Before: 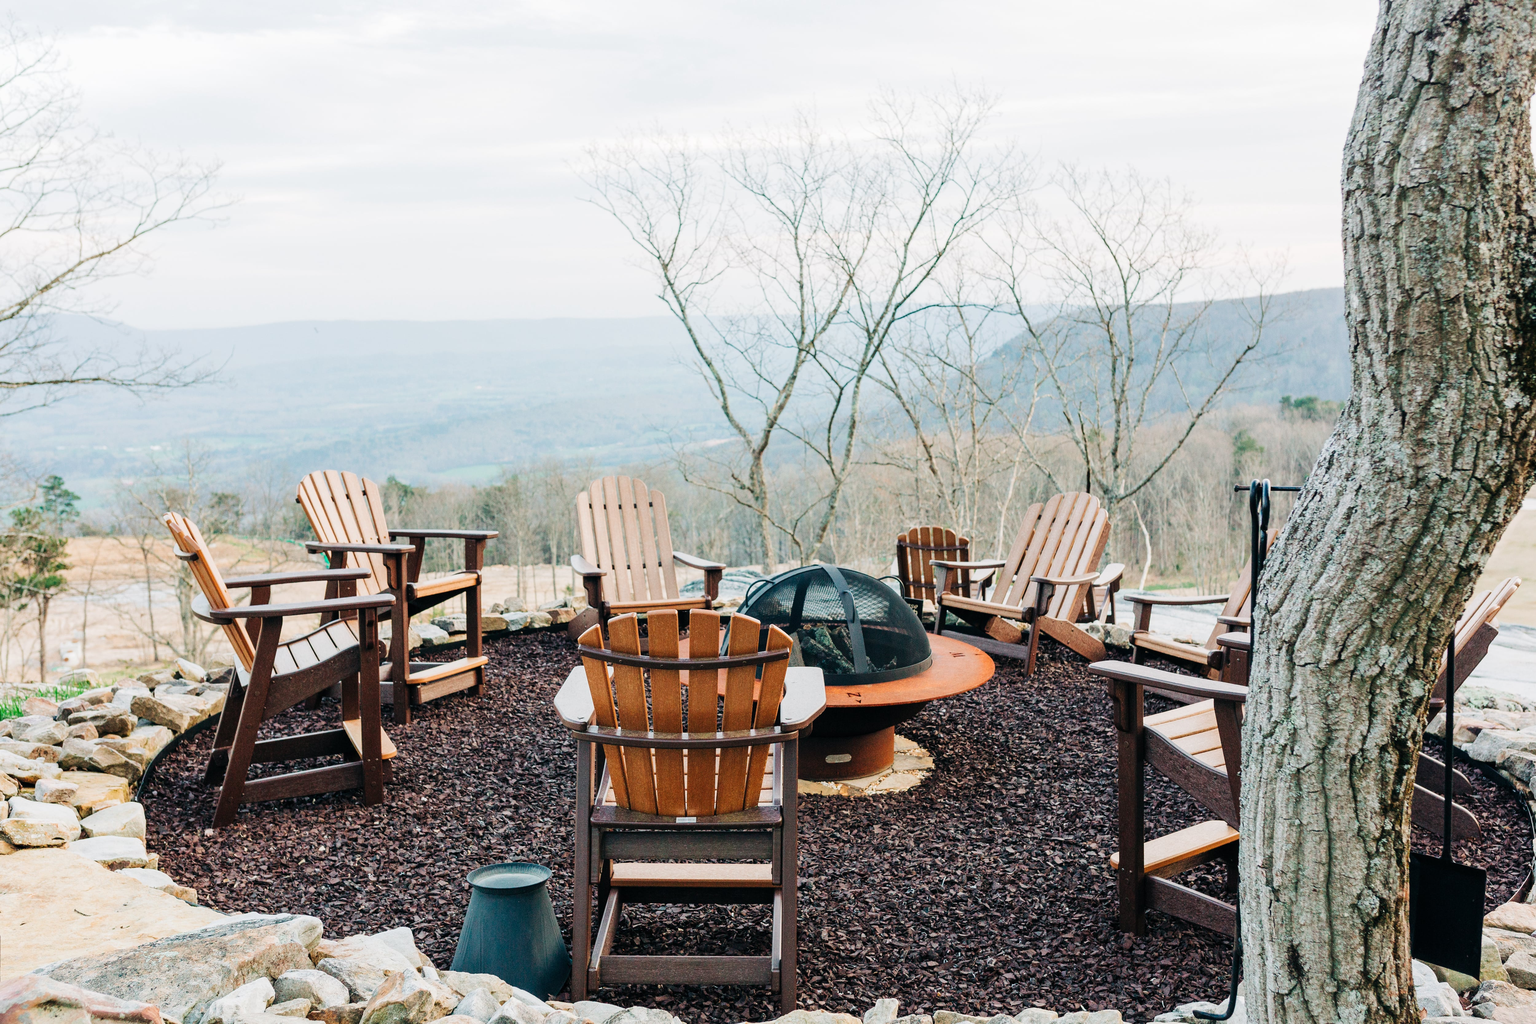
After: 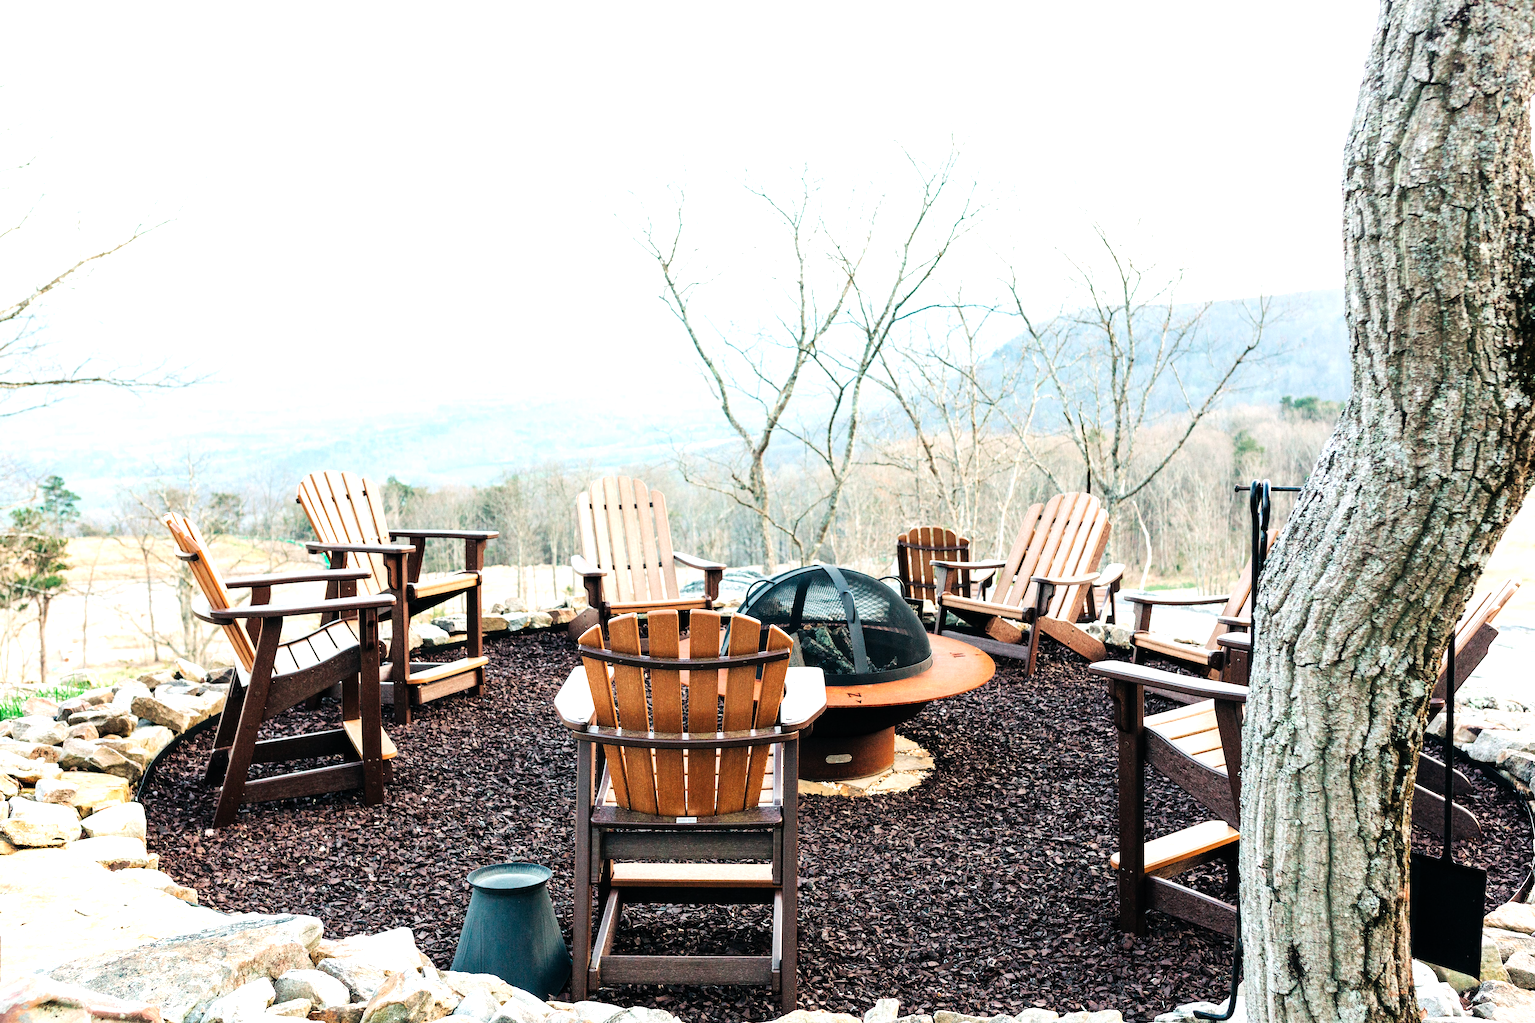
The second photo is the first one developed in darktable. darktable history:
tone equalizer: -8 EV -0.719 EV, -7 EV -0.705 EV, -6 EV -0.637 EV, -5 EV -0.38 EV, -3 EV 0.402 EV, -2 EV 0.6 EV, -1 EV 0.694 EV, +0 EV 0.779 EV, mask exposure compensation -0.511 EV
